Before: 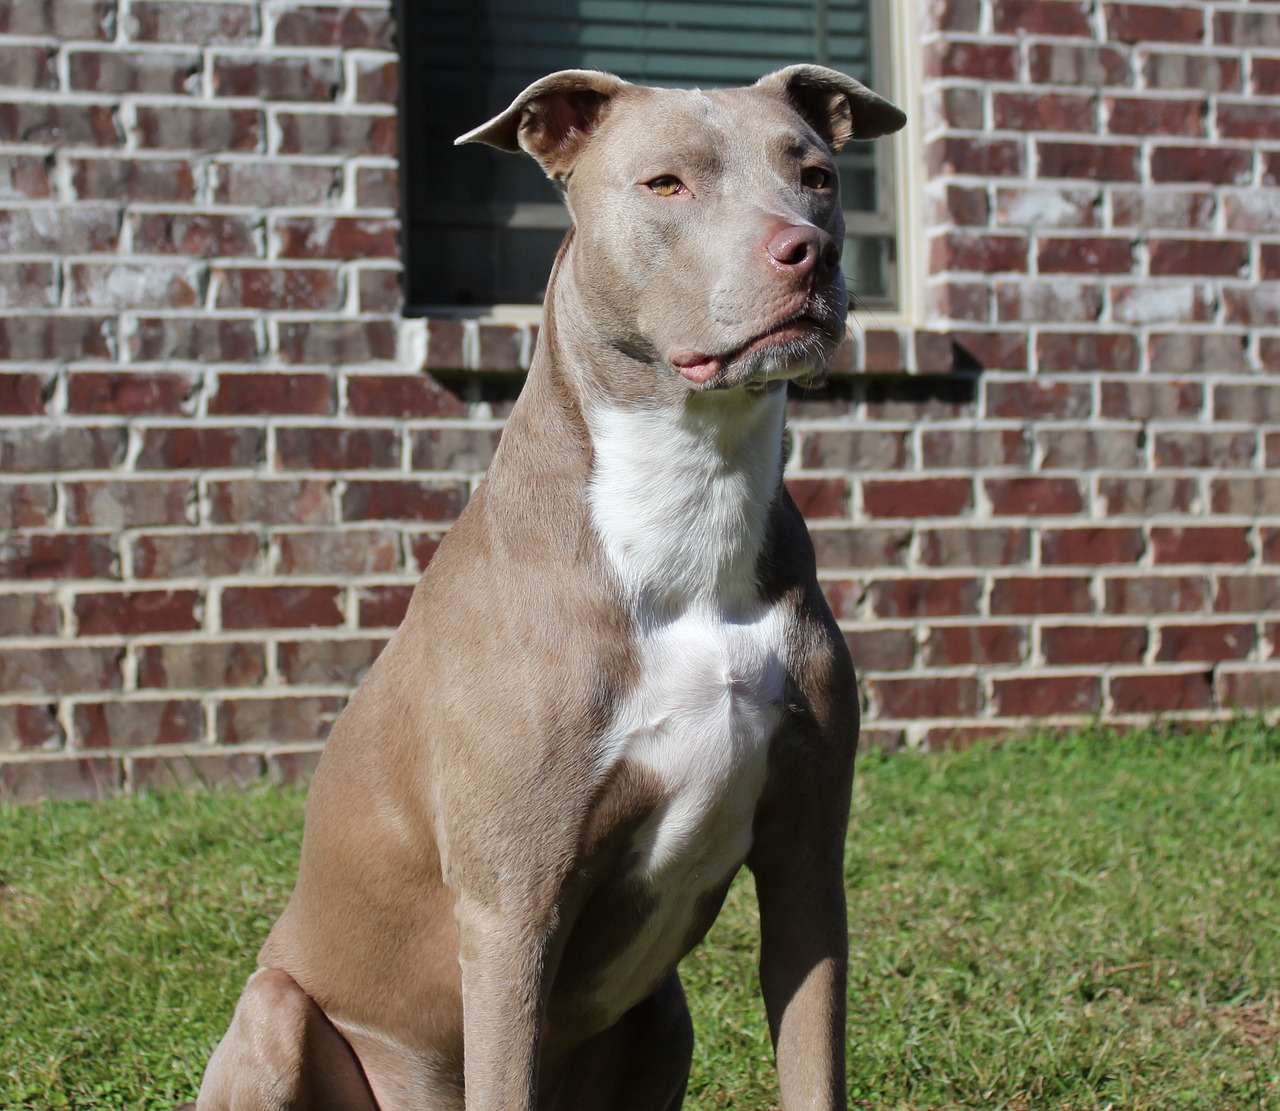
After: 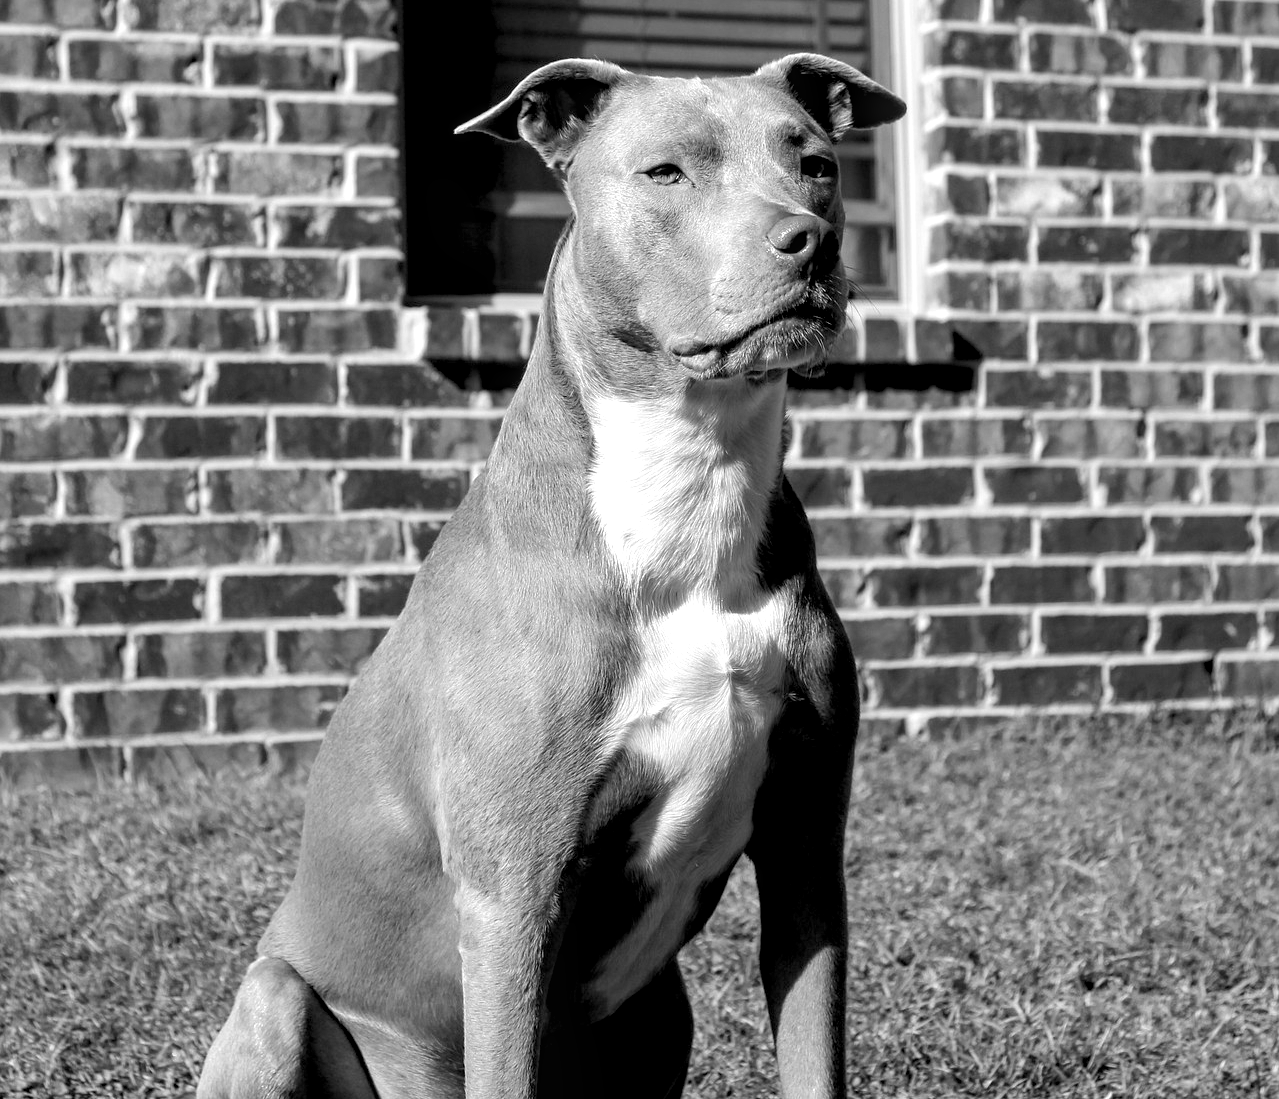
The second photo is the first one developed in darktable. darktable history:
monochrome: a 73.58, b 64.21
local contrast: detail 130%
color balance rgb: shadows lift › luminance -9.41%, highlights gain › luminance 17.6%, global offset › luminance -1.45%, perceptual saturation grading › highlights -17.77%, perceptual saturation grading › mid-tones 33.1%, perceptual saturation grading › shadows 50.52%, global vibrance 24.22%
exposure: exposure 0.426 EV, compensate highlight preservation false
tone equalizer: on, module defaults
crop: top 1.049%, right 0.001%
